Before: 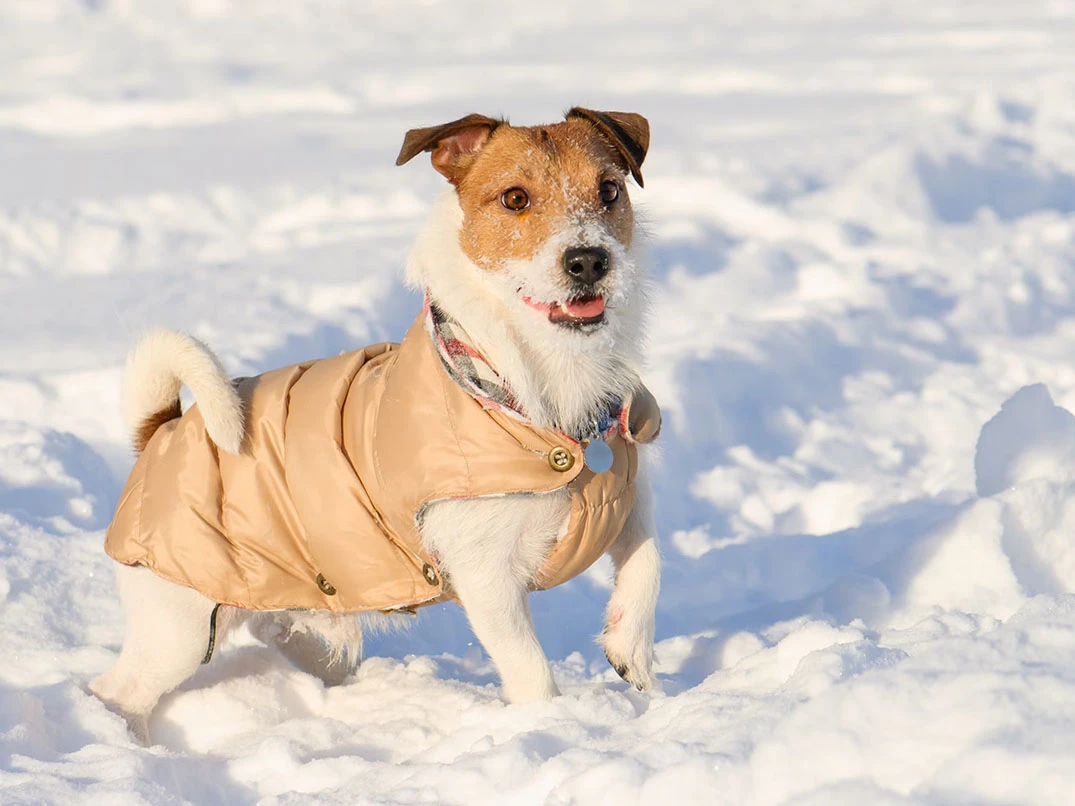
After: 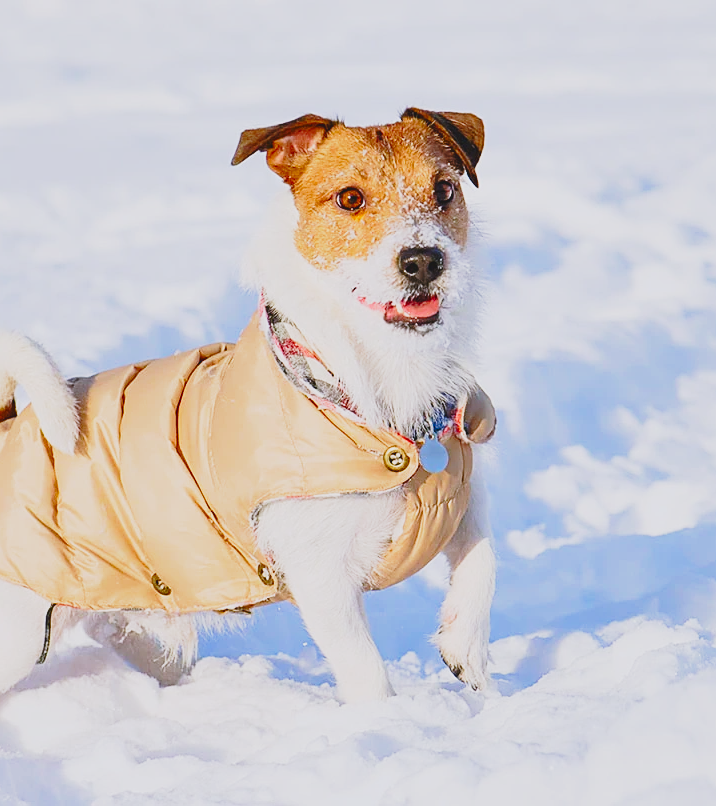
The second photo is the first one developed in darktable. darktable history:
crop: left 15.419%, right 17.914%
shadows and highlights: shadows 37.27, highlights -28.18, soften with gaussian
contrast brightness saturation: contrast -0.19, saturation 0.19
sharpen: on, module defaults
white balance: red 0.967, blue 1.119, emerald 0.756
base curve: curves: ch0 [(0, 0) (0.028, 0.03) (0.121, 0.232) (0.46, 0.748) (0.859, 0.968) (1, 1)], preserve colors none
